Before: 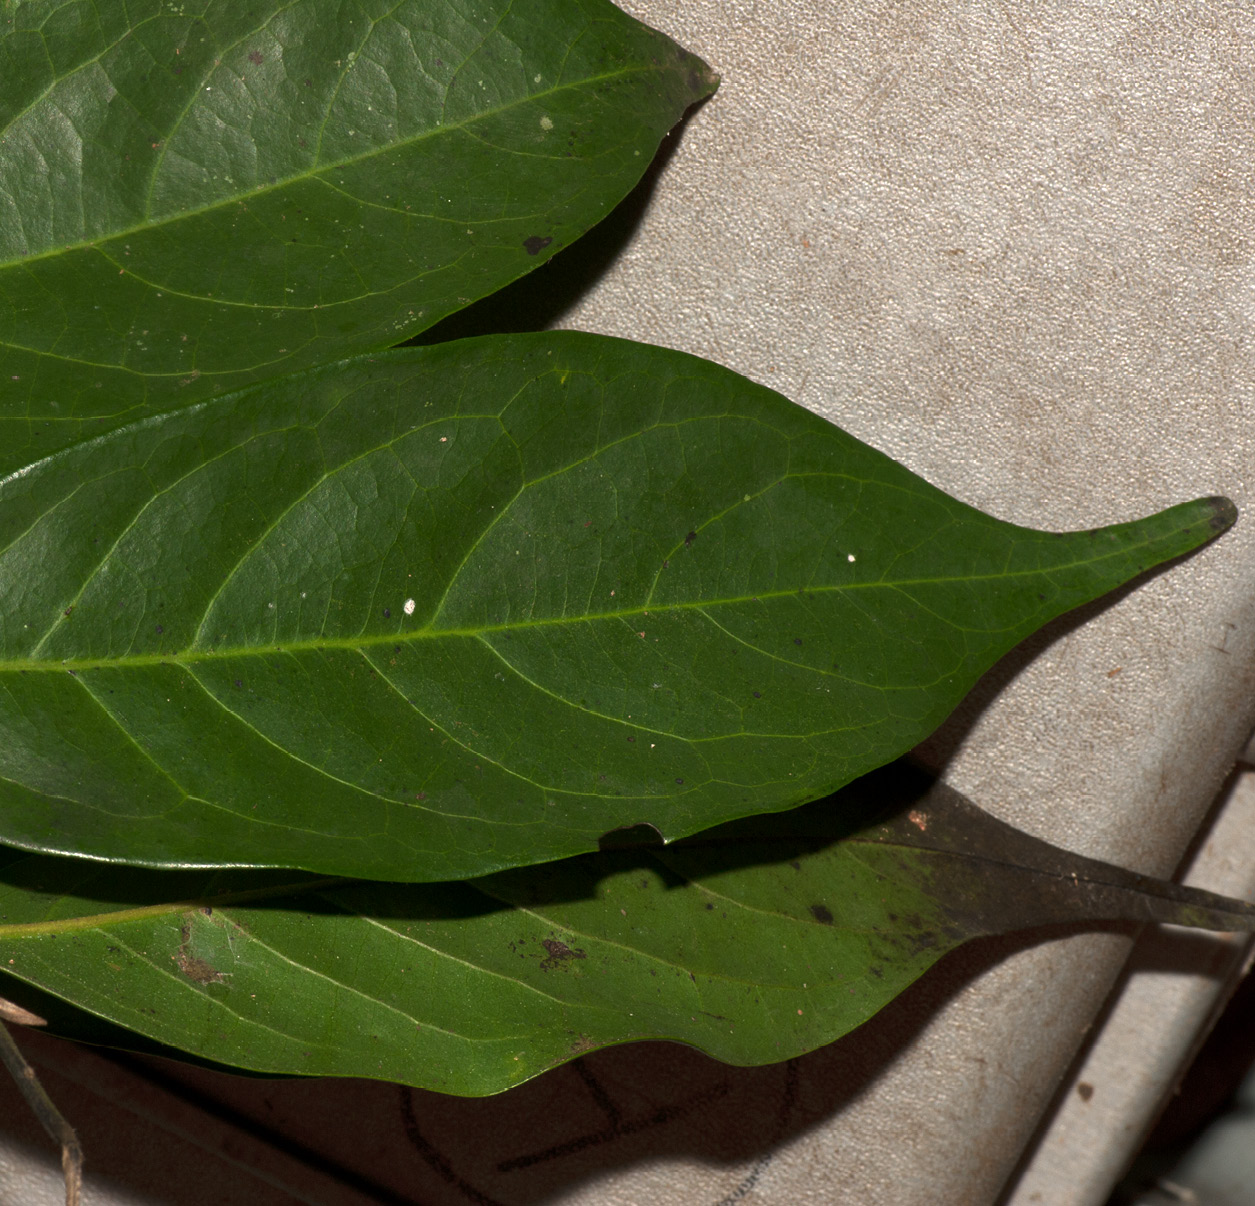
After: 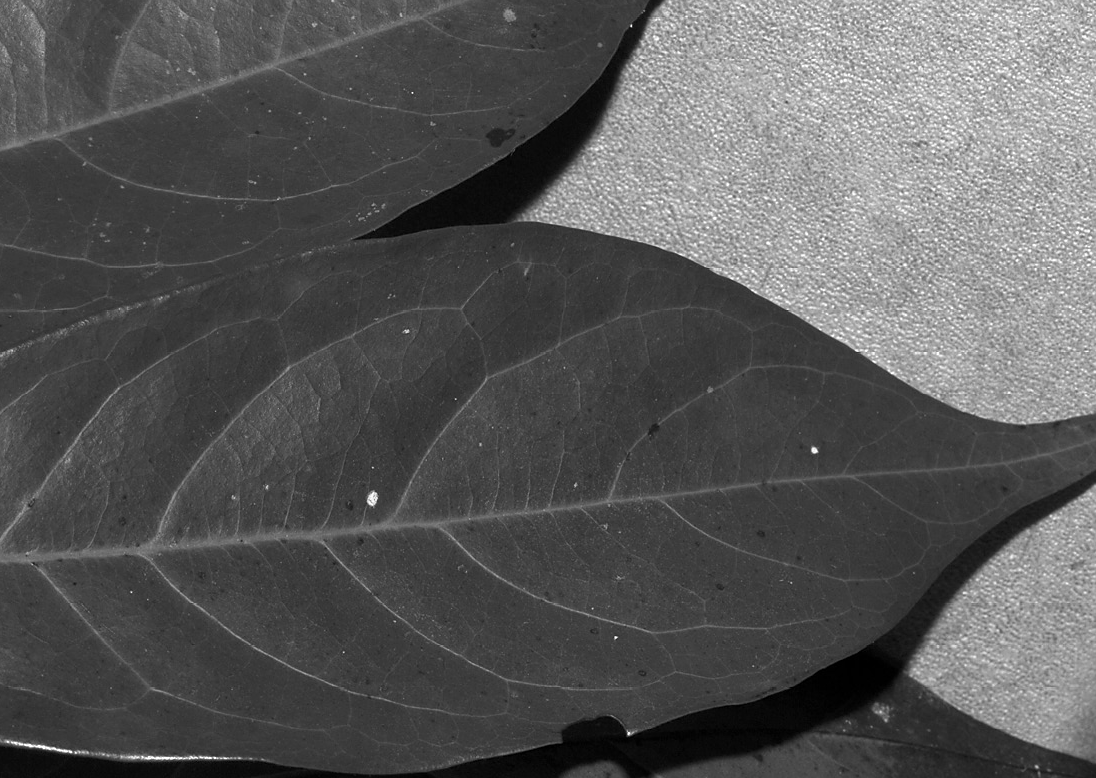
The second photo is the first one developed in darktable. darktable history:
tone equalizer: on, module defaults
sharpen: radius 1.458, amount 0.398, threshold 1.271
monochrome: a 30.25, b 92.03
exposure: exposure 0 EV, compensate highlight preservation false
crop: left 3.015%, top 8.969%, right 9.647%, bottom 26.457%
